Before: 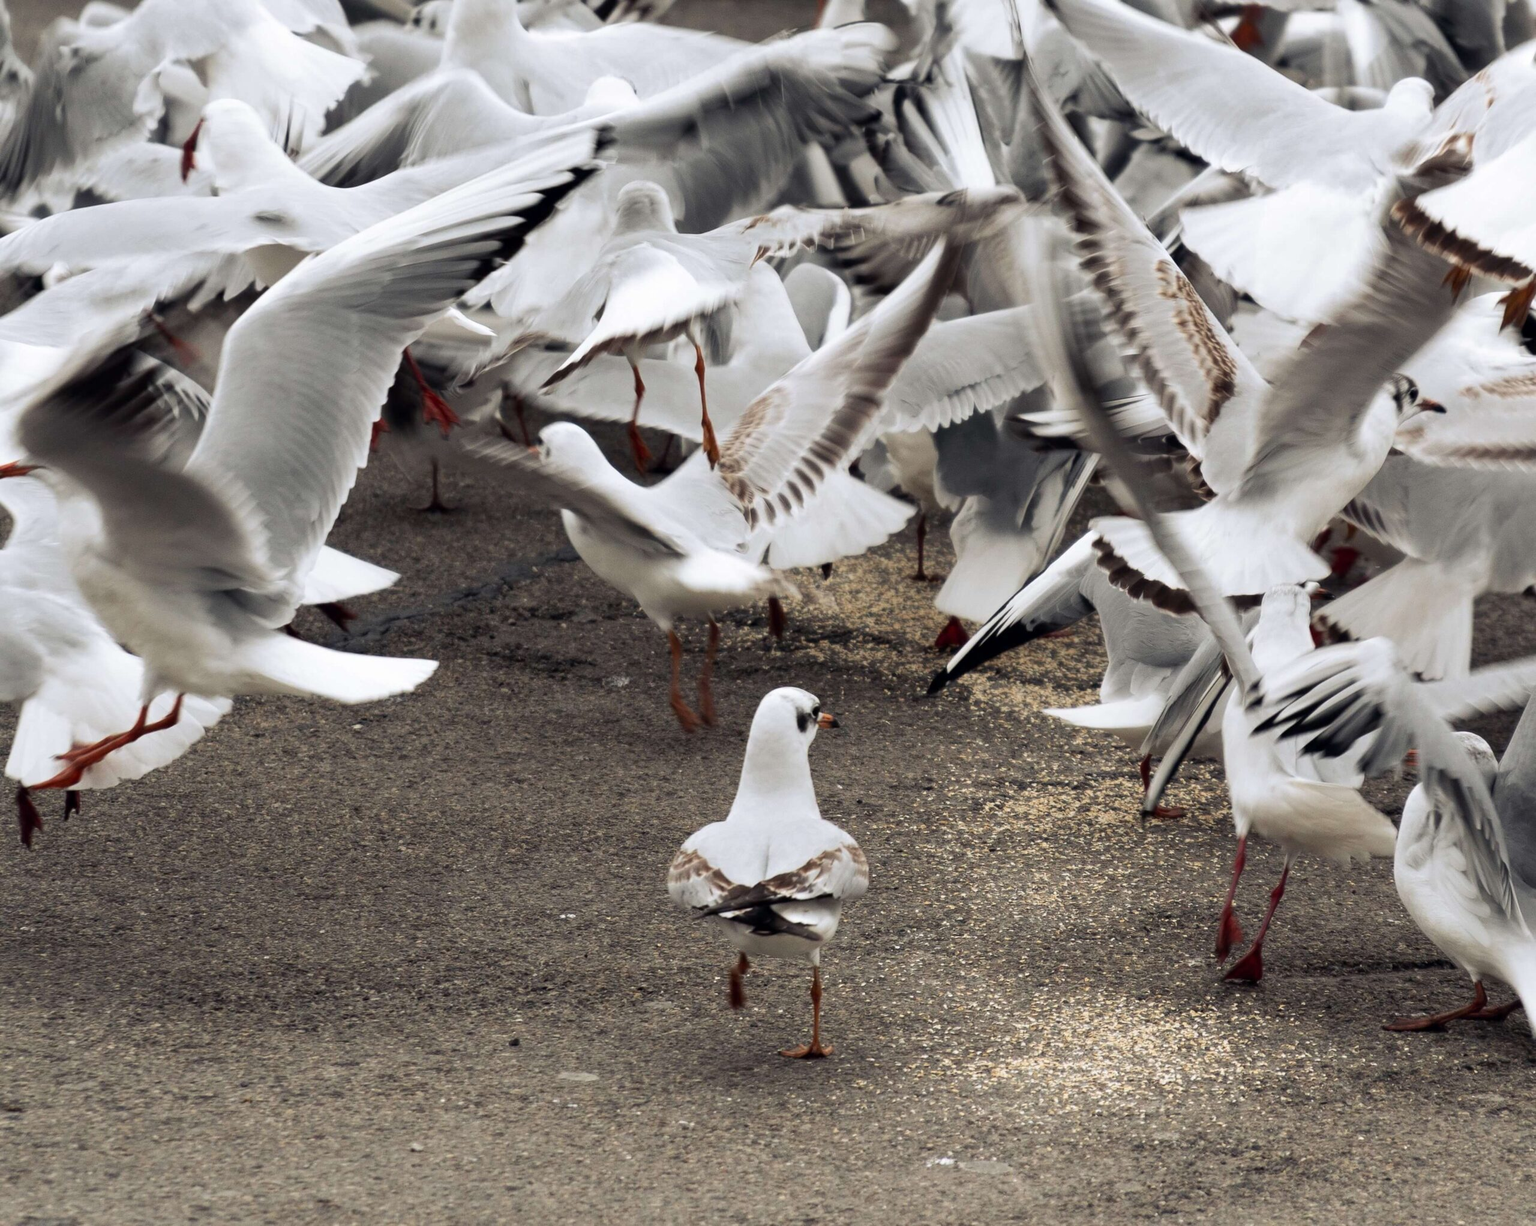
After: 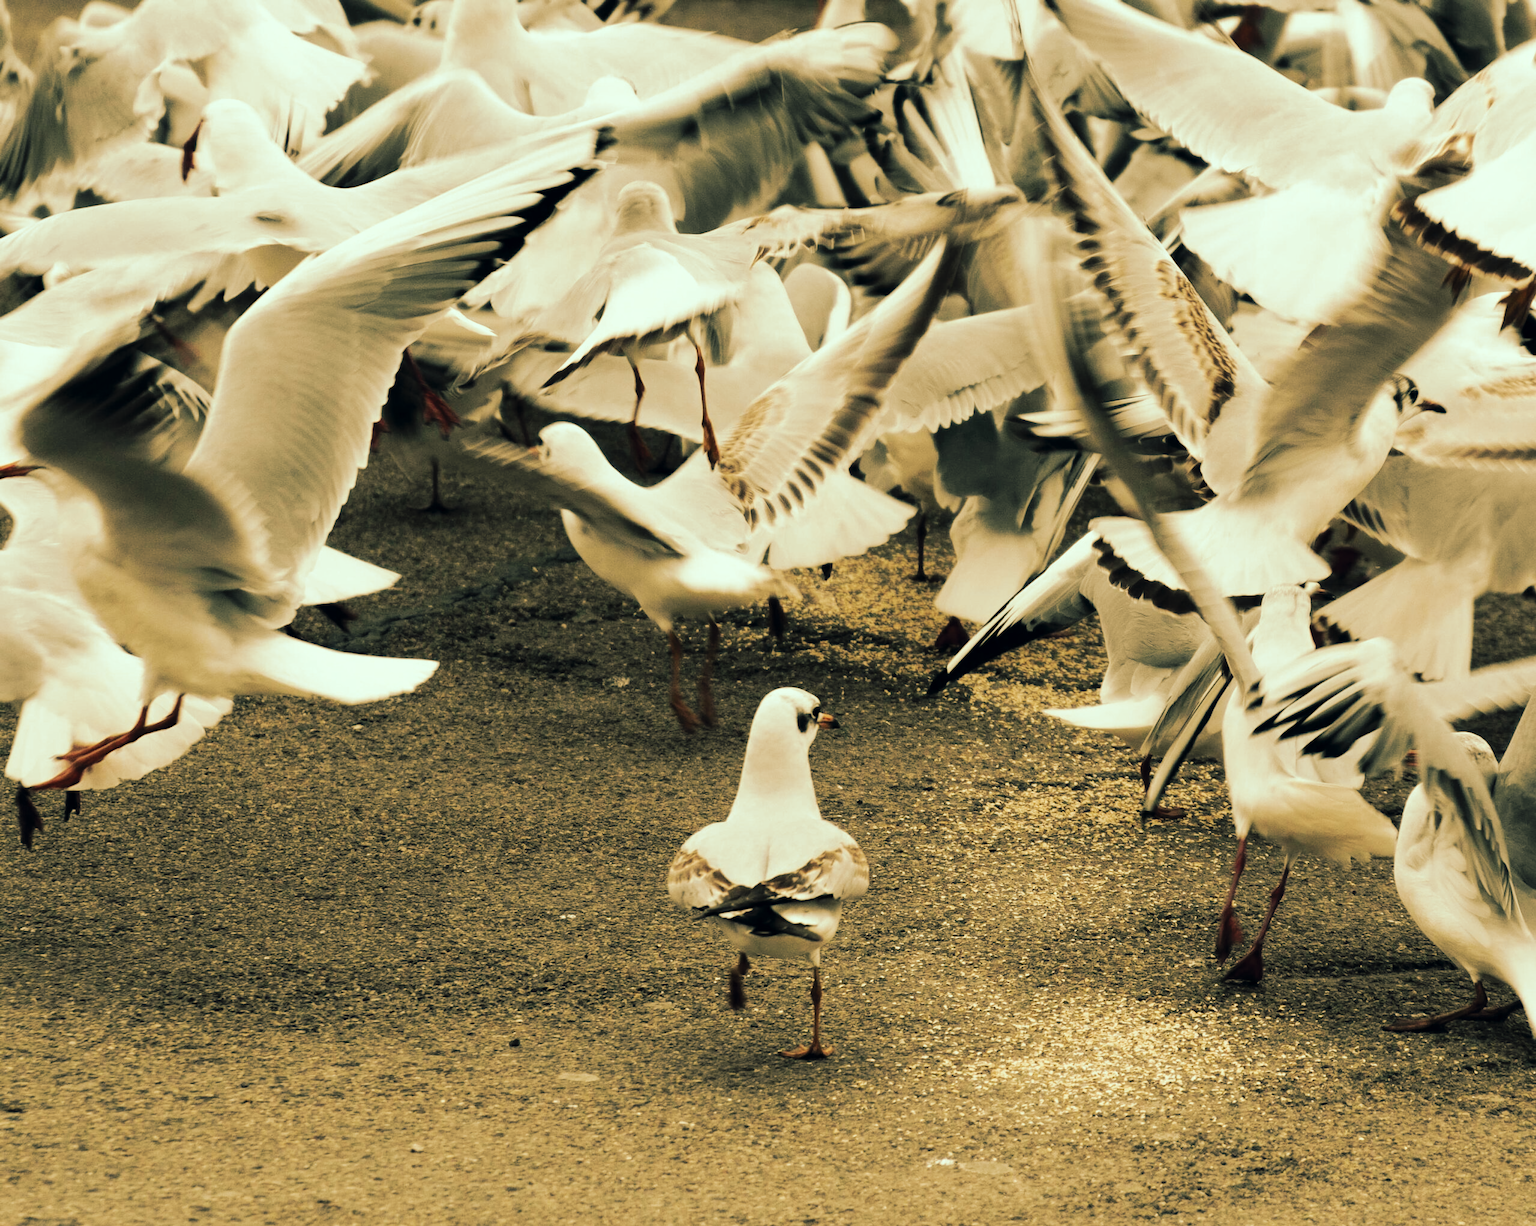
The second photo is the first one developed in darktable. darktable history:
tone curve: curves: ch0 [(0, 0) (0.003, 0.002) (0.011, 0.009) (0.025, 0.018) (0.044, 0.03) (0.069, 0.043) (0.1, 0.057) (0.136, 0.079) (0.177, 0.125) (0.224, 0.178) (0.277, 0.255) (0.335, 0.341) (0.399, 0.443) (0.468, 0.553) (0.543, 0.644) (0.623, 0.718) (0.709, 0.779) (0.801, 0.849) (0.898, 0.929) (1, 1)], preserve colors none
color look up table: target L [96.41, 90.03, 84.45, 84.09, 82.82, 71.01, 69.67, 59.09, 60.56, 53.98, 39.86, 29.37, 2.92, 200.47, 86.33, 82.61, 79.25, 79.25, 65.13, 59.64, 65.98, 56.87, 64.78, 43.94, 15.8, 93.23, 88.99, 78.21, 69.54, 78.18, 84.51, 59.53, 52.1, 55.23, 53.83, 37.43, 57.45, 39.93, 25.37, 33.92, 18.29, 17.19, 86.47, 85.44, 67.36, 71.09, 56.56, 51.66, 42.25], target a [-16.04, -24.72, -9.623, -30.57, -35.29, -8.889, -46.06, -27.69, 3.303, -23.05, -7.056, -21.55, -4.039, 0, -5.951, 0.903, 11.64, 16.35, 10.54, 40.62, 43.63, 25.64, 43.2, 34.11, 3.913, -8.417, 0.925, 8.566, 19.74, 13.28, 8.528, 7.284, 17.5, 44.67, 6.885, -2.809, 27.08, 20.2, -9.864, 12.4, 15.97, 1.937, -28.62, -13.57, -24.33, -20.12, -24.21, -11.52, -14.79], target b [21.93, 53.74, 59.1, 35.39, 48.14, 41.54, 47.63, 40.44, 52.18, 25.79, 26.57, 16.67, 0.825, 0, 72.83, 38.11, 61.73, 43.01, 31.82, 54.78, 43.02, 38.72, 32.19, 33.38, 13.18, 7.076, 7.792, -3.375, 25.58, 18.31, 9.819, 12.89, 20.92, 17.86, -11.15, 10.84, 3.376, 7.041, -9.473, -17.83, -1.585, -21.18, 0.143, -0.19, 24.87, -12.34, 10.98, 16.75, 0.445], num patches 49
